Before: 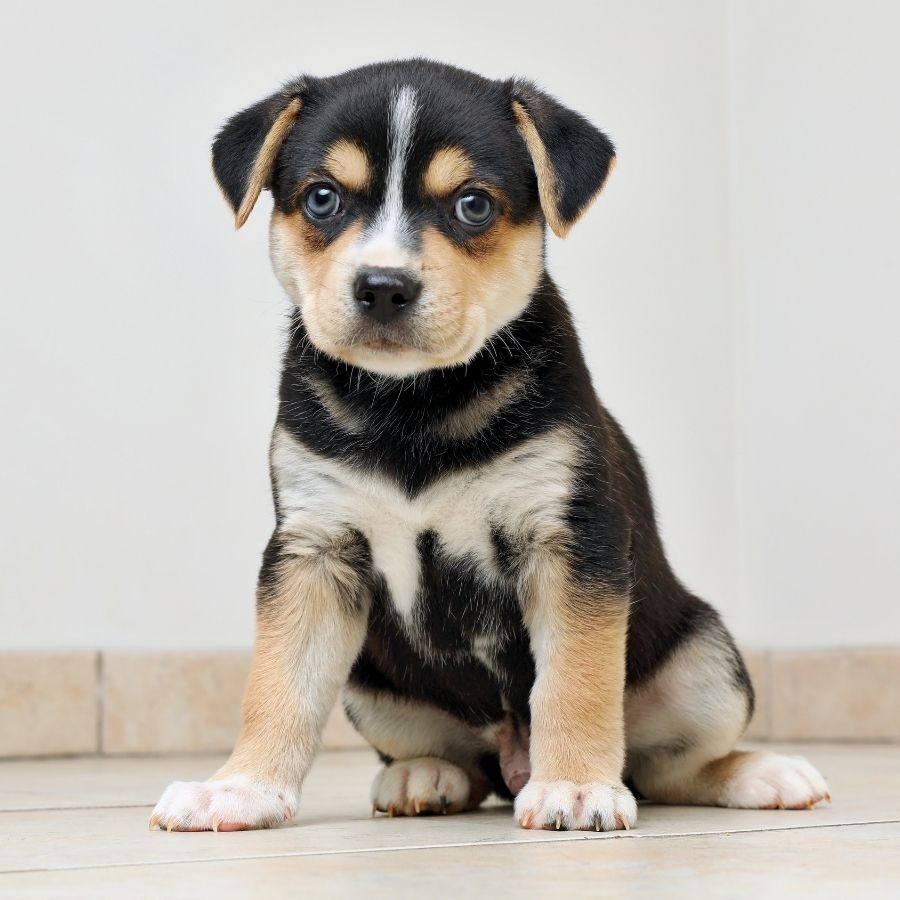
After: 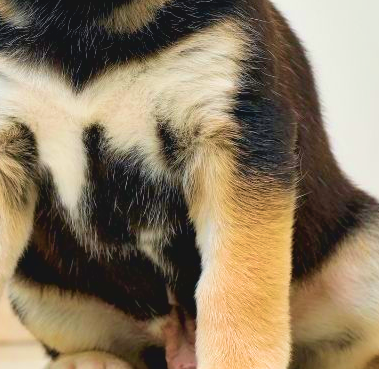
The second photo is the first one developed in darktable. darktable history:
velvia: strength 67.07%, mid-tones bias 0.972
exposure: black level correction 0.005, exposure 0.286 EV, compensate highlight preservation false
contrast brightness saturation: contrast -0.1, brightness 0.05, saturation 0.08
crop: left 37.221%, top 45.169%, right 20.63%, bottom 13.777%
